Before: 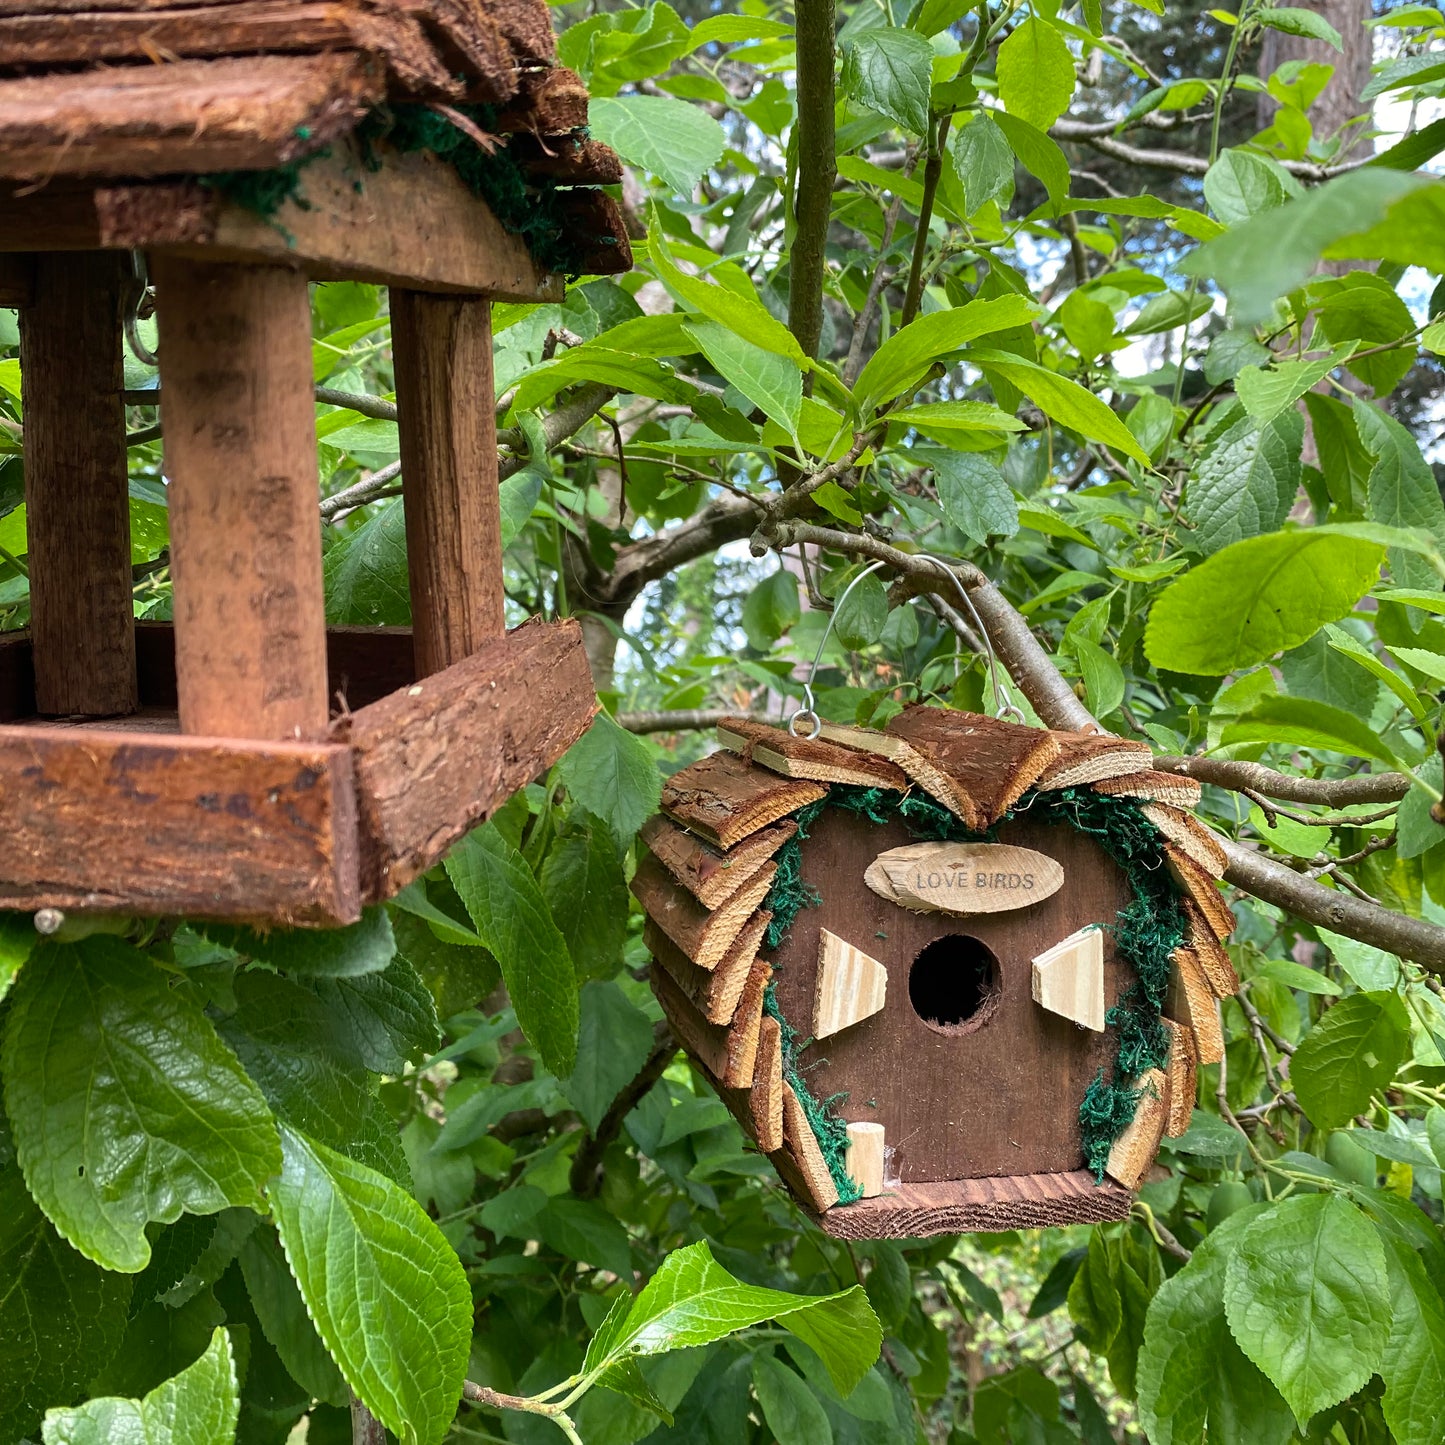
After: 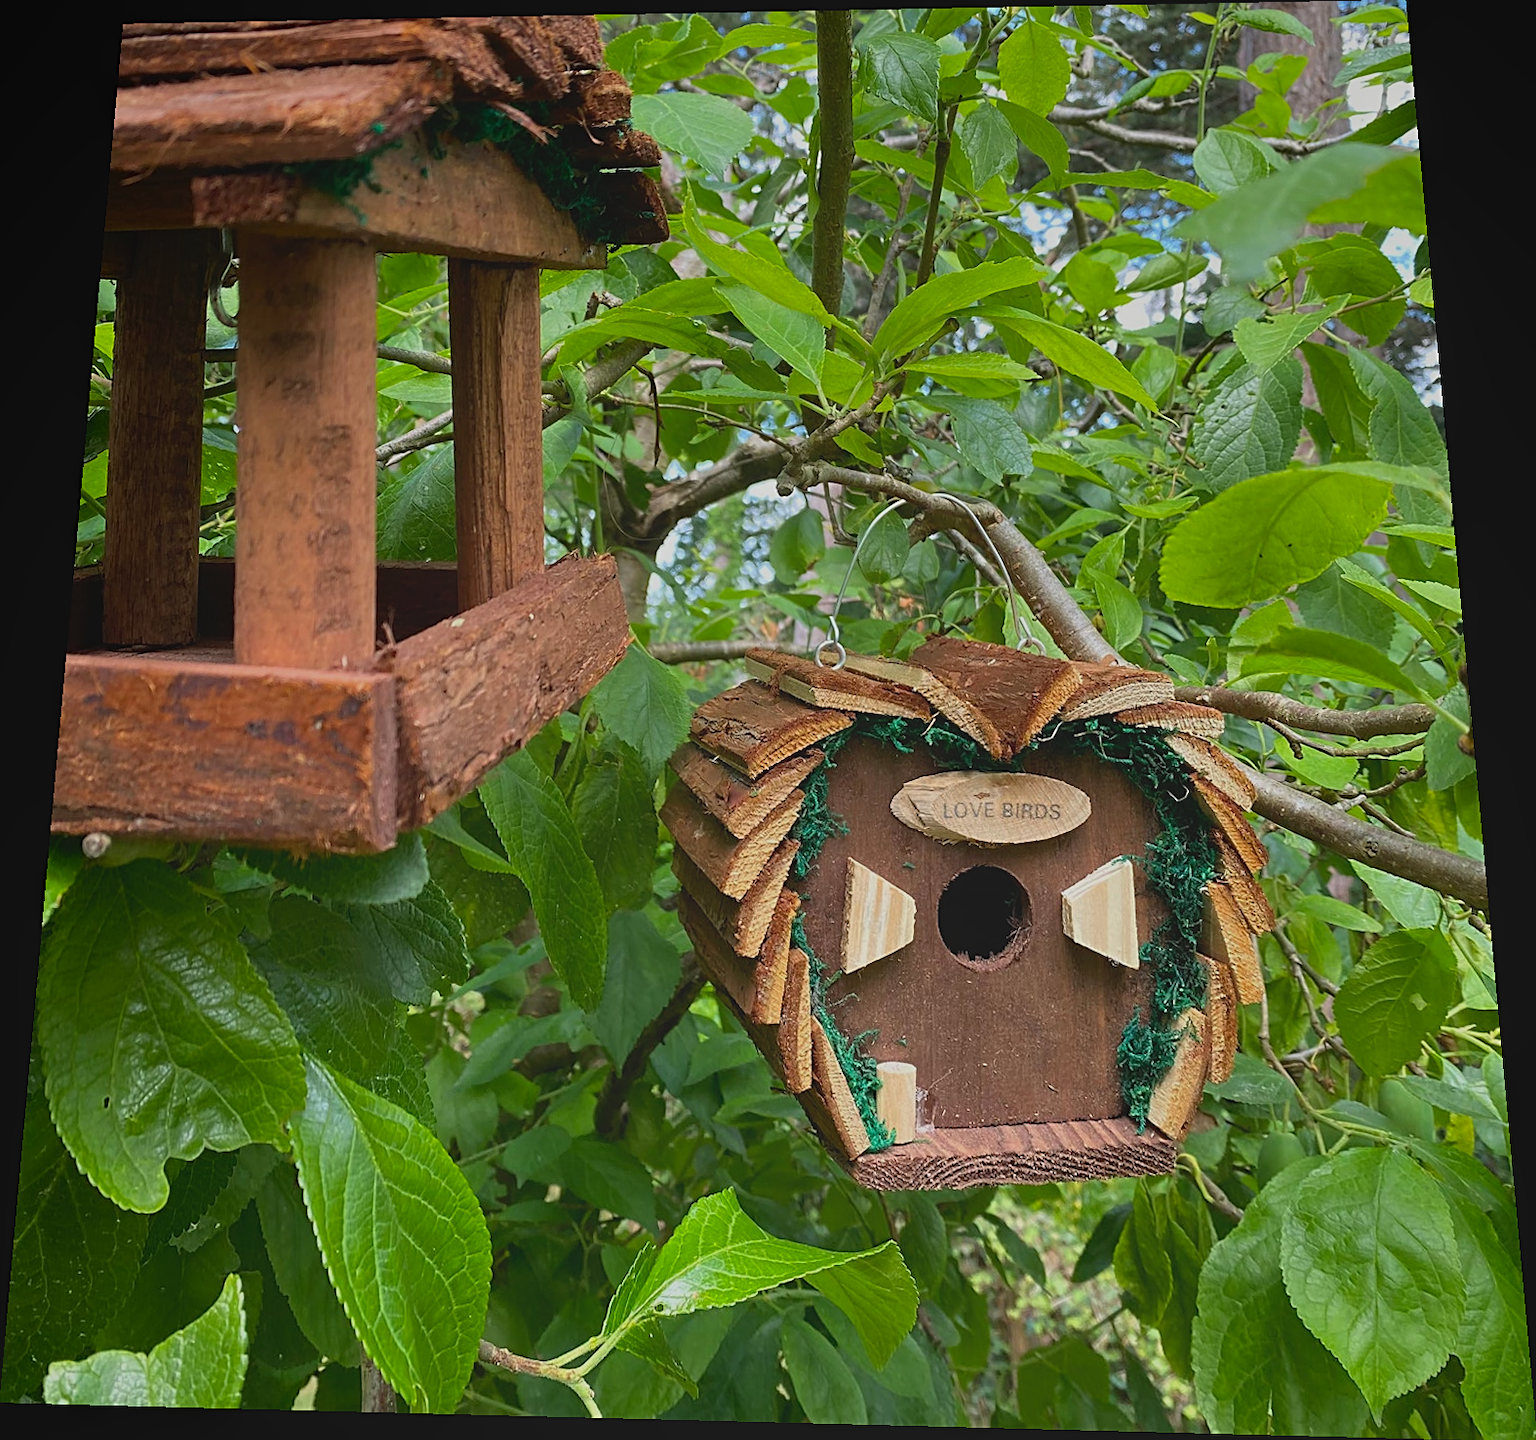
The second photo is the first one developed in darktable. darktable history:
sharpen: on, module defaults
local contrast: detail 69%
rotate and perspective: rotation 0.128°, lens shift (vertical) -0.181, lens shift (horizontal) -0.044, shear 0.001, automatic cropping off
